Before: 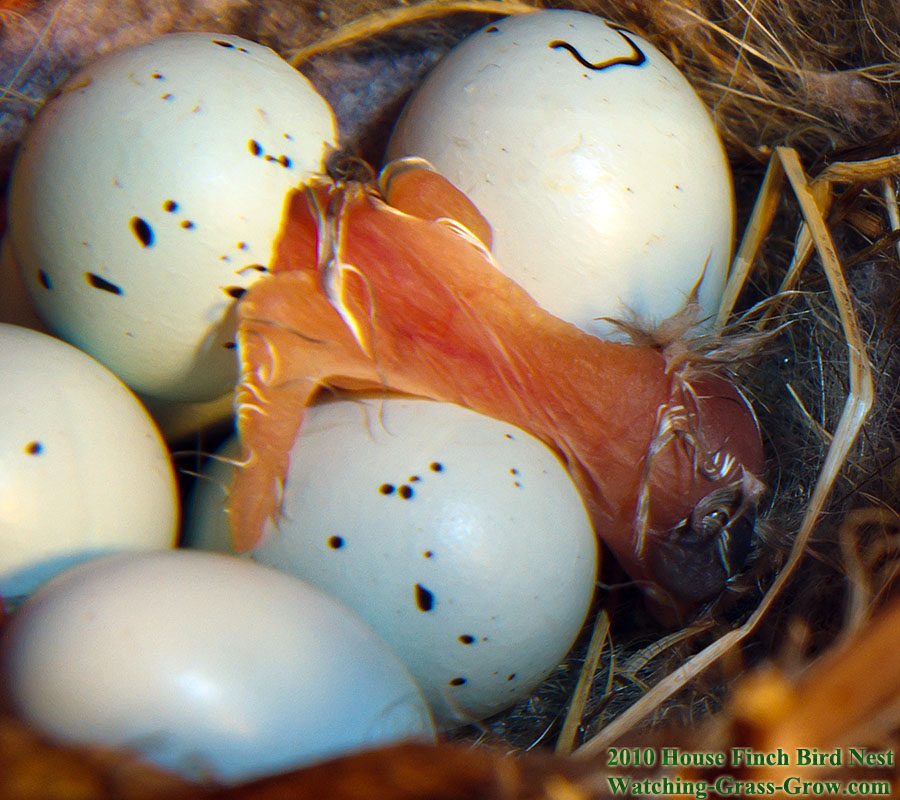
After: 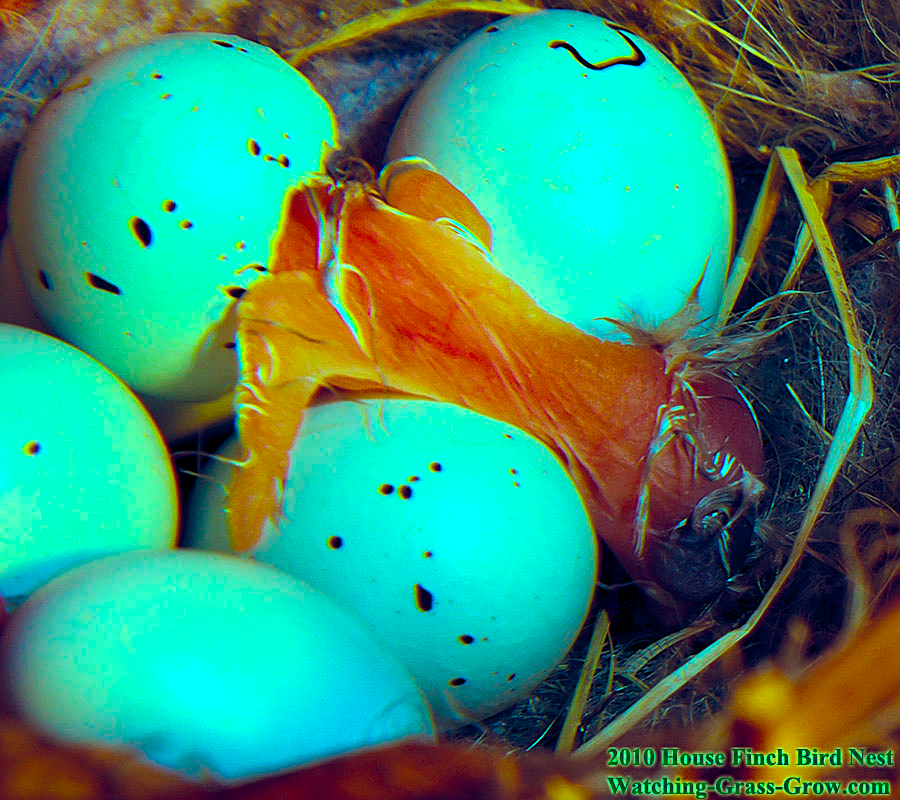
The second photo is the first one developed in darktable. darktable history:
tone equalizer: edges refinement/feathering 500, mask exposure compensation -1.57 EV, preserve details no
color balance rgb: highlights gain › luminance 19.962%, highlights gain › chroma 13.087%, highlights gain › hue 171.31°, global offset › chroma 0.256%, global offset › hue 258.05°, linear chroma grading › shadows 10.592%, linear chroma grading › highlights 11.114%, linear chroma grading › global chroma 14.617%, linear chroma grading › mid-tones 14.827%, perceptual saturation grading › global saturation 30.718%
sharpen: on, module defaults
